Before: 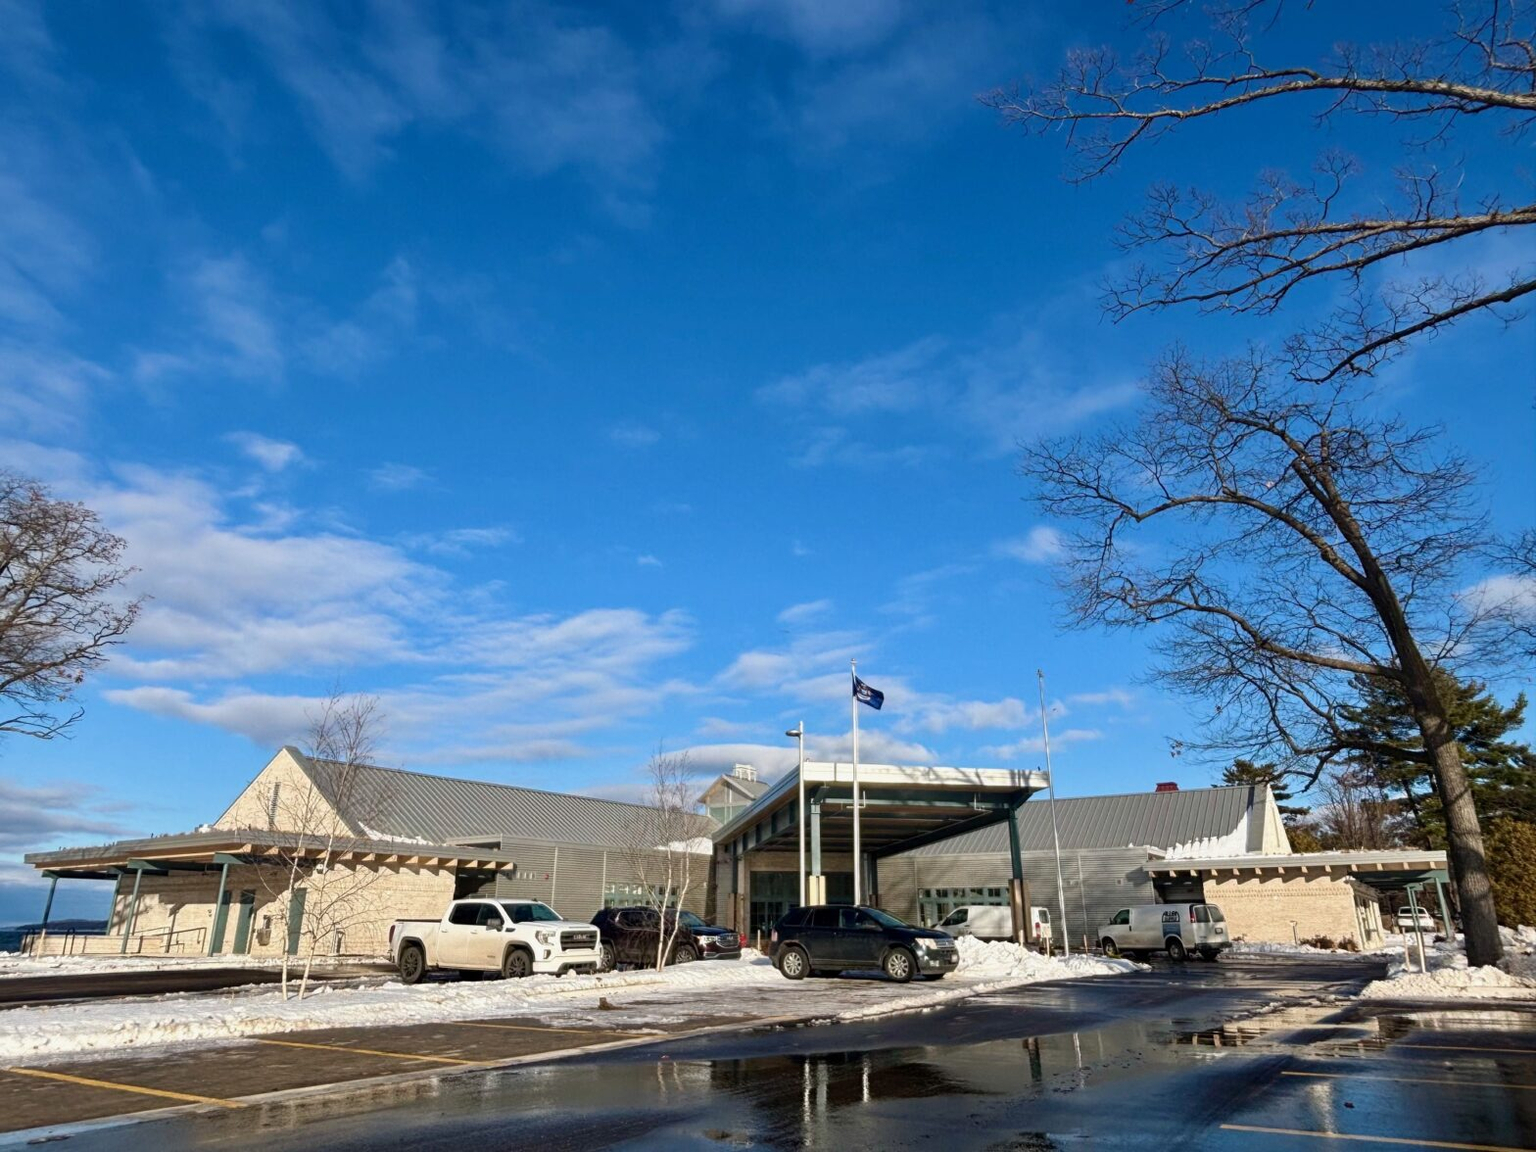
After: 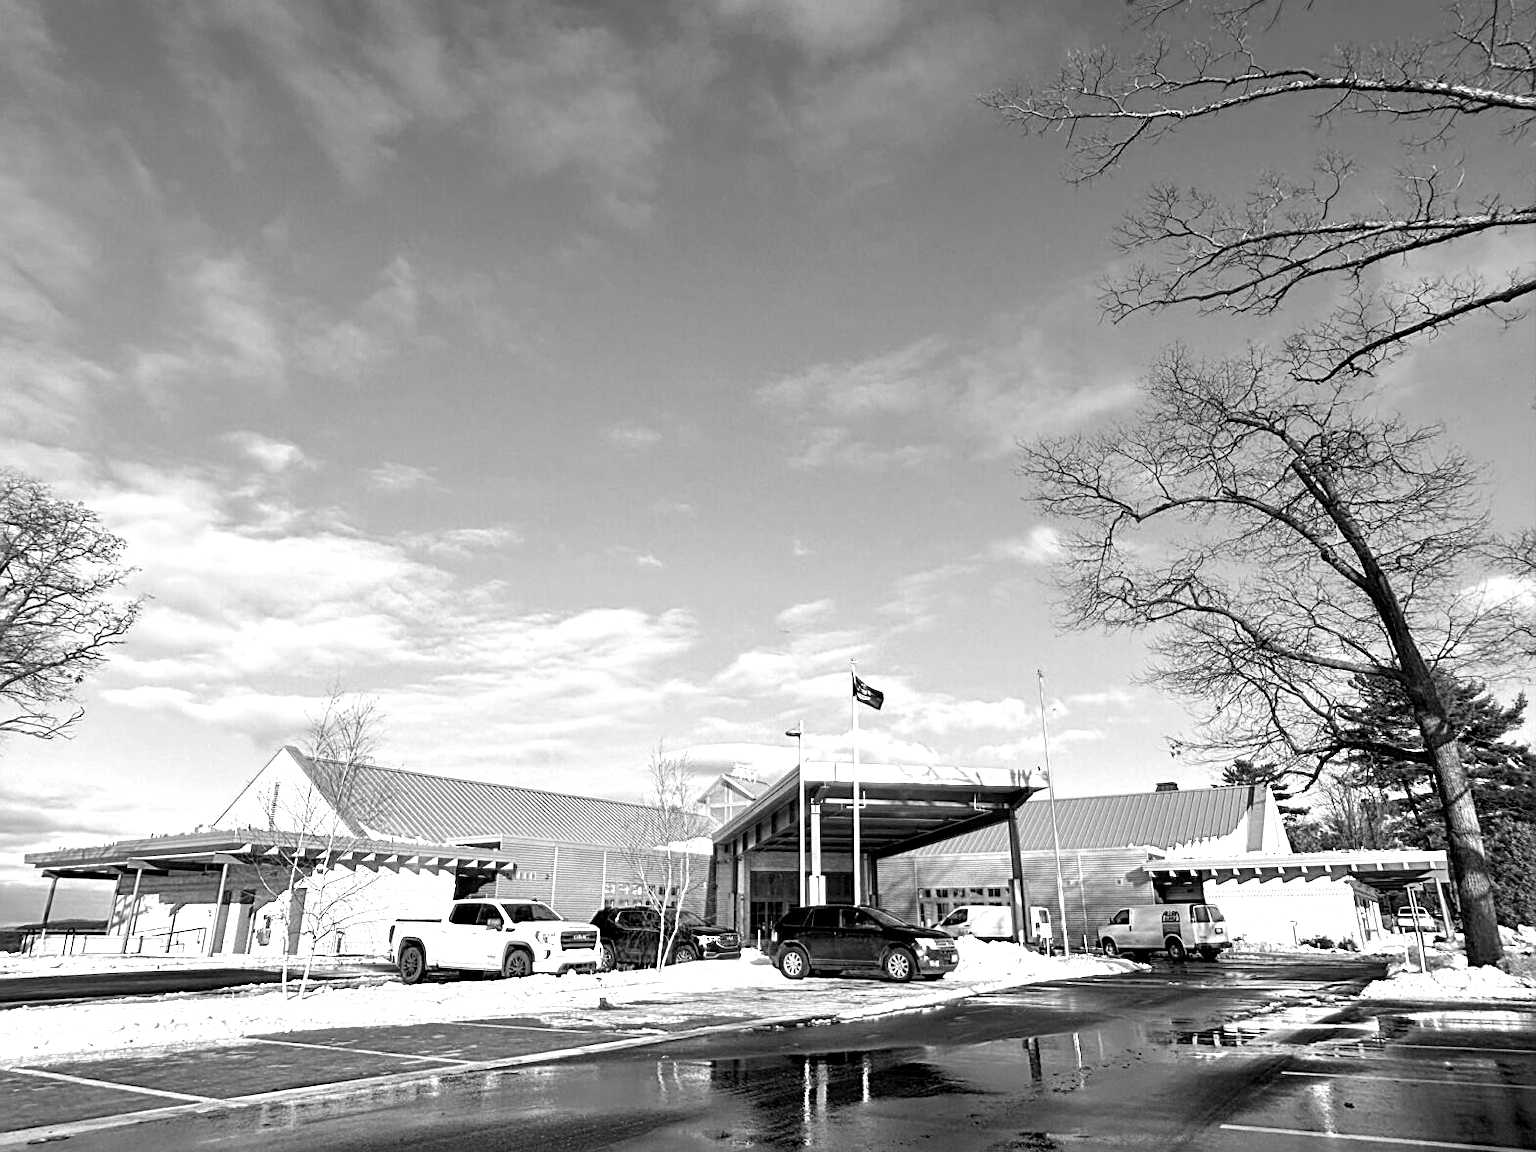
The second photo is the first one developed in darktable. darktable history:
color zones: curves: ch1 [(0, -0.014) (0.143, -0.013) (0.286, -0.013) (0.429, -0.016) (0.571, -0.019) (0.714, -0.015) (0.857, 0.002) (1, -0.014)]
sharpen: on, module defaults
exposure: black level correction 0, exposure 1.1 EV, compensate exposure bias true, compensate highlight preservation false
